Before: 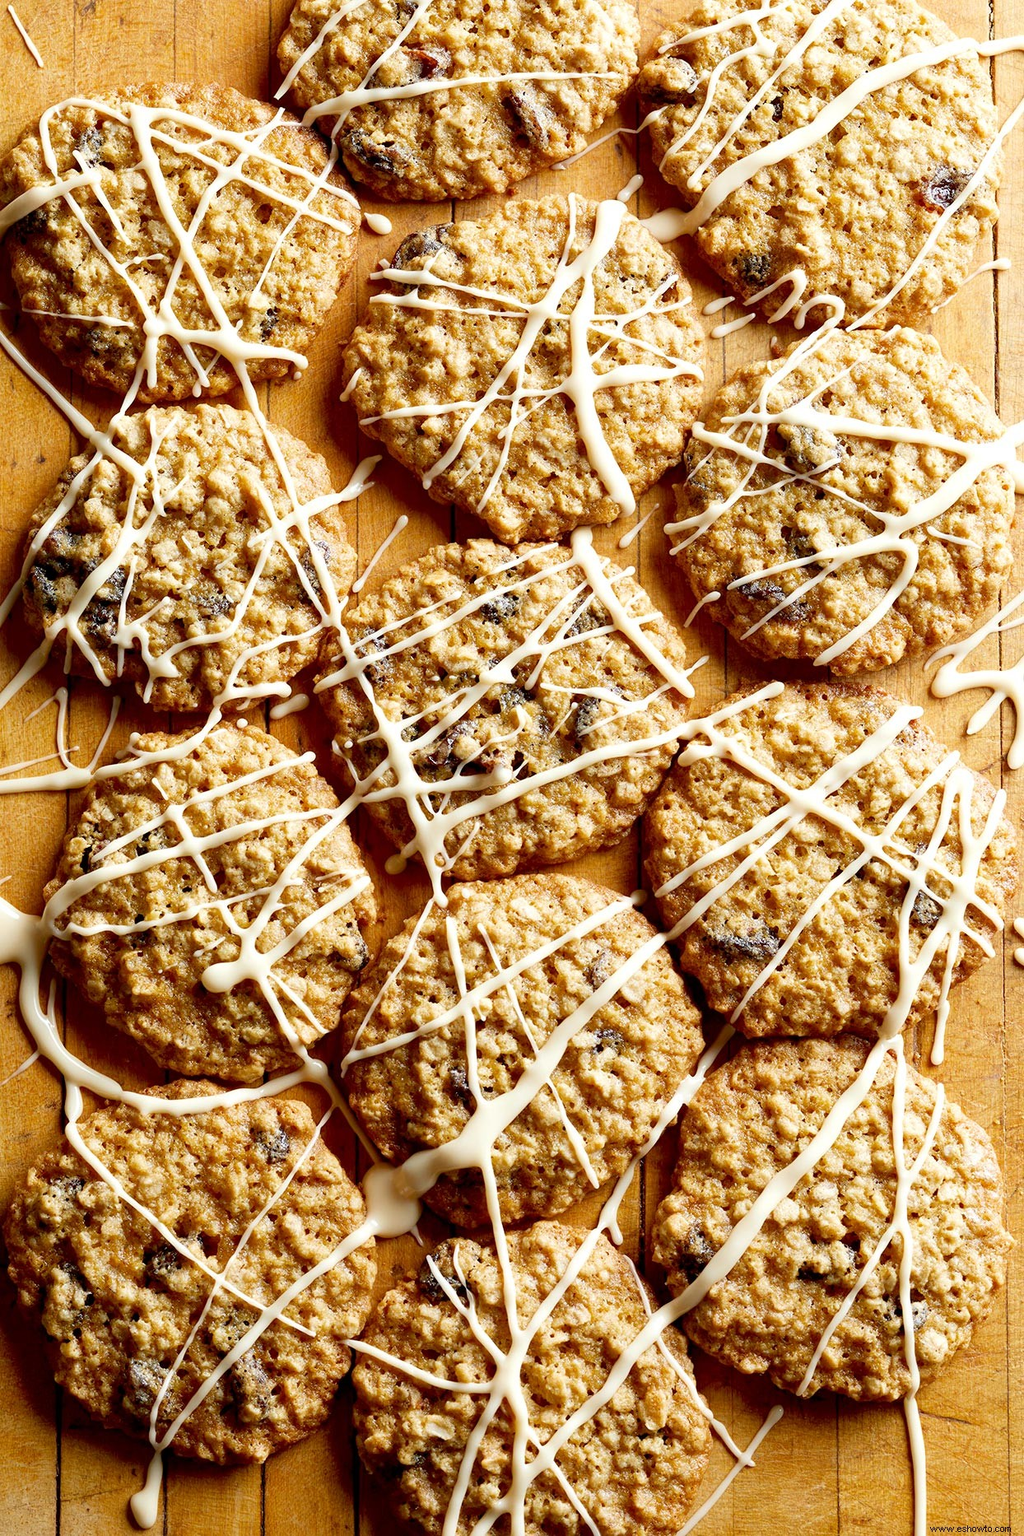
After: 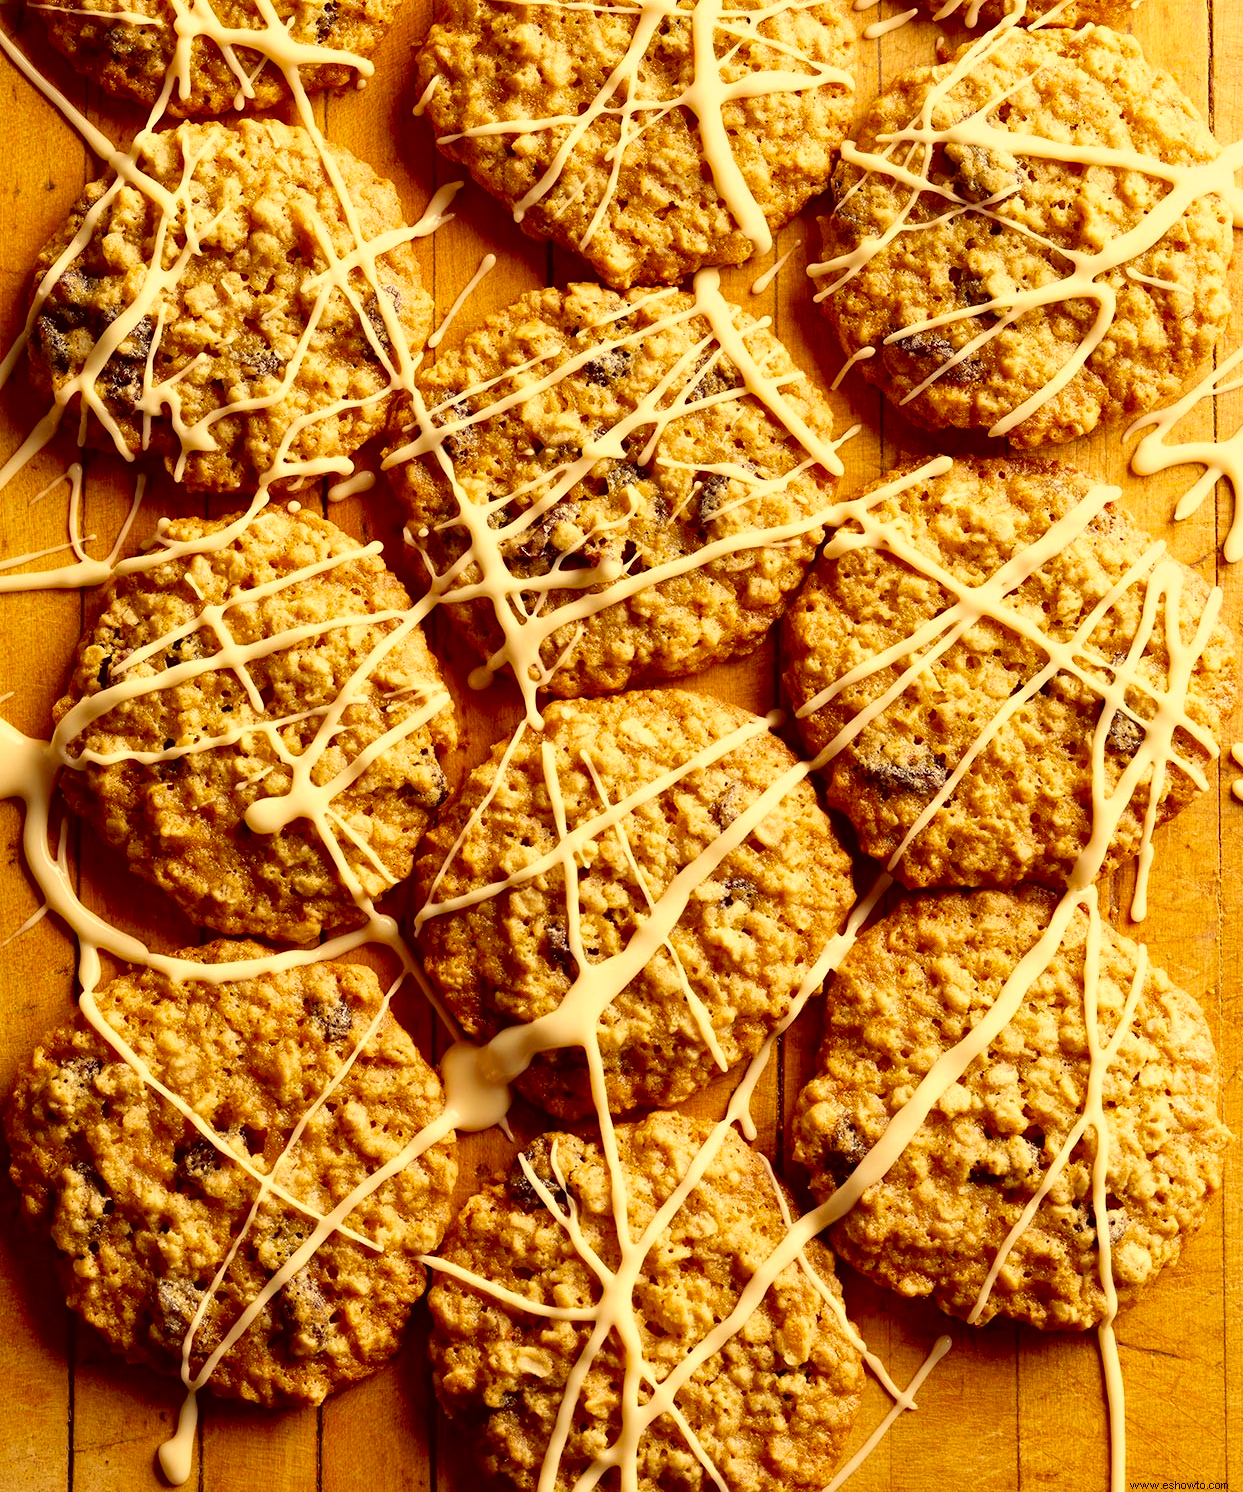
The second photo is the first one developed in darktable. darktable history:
crop and rotate: top 19.998%
color correction: highlights a* 10.12, highlights b* 39.04, shadows a* 14.62, shadows b* 3.37
